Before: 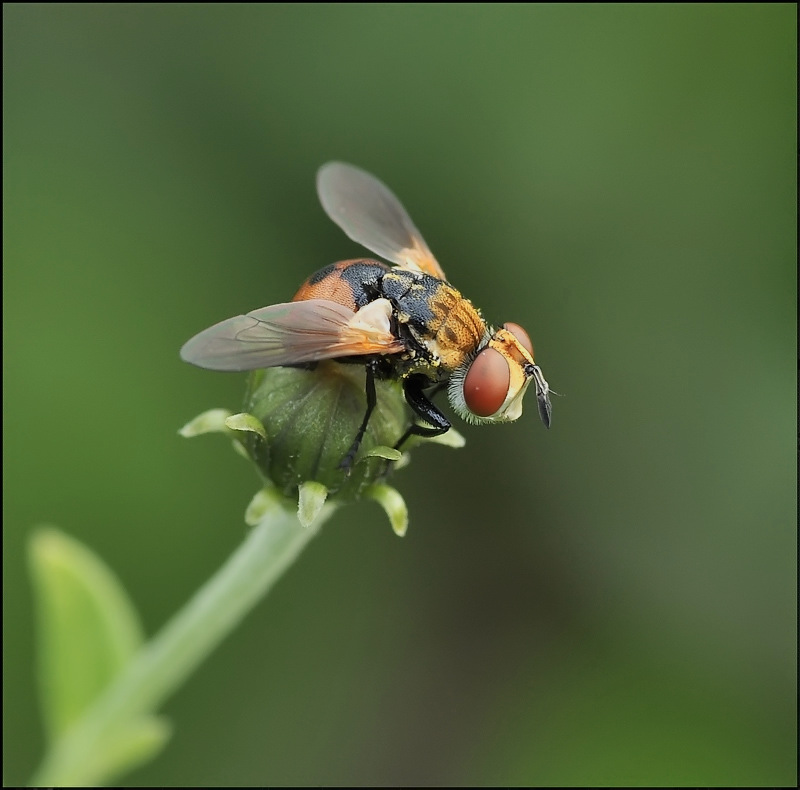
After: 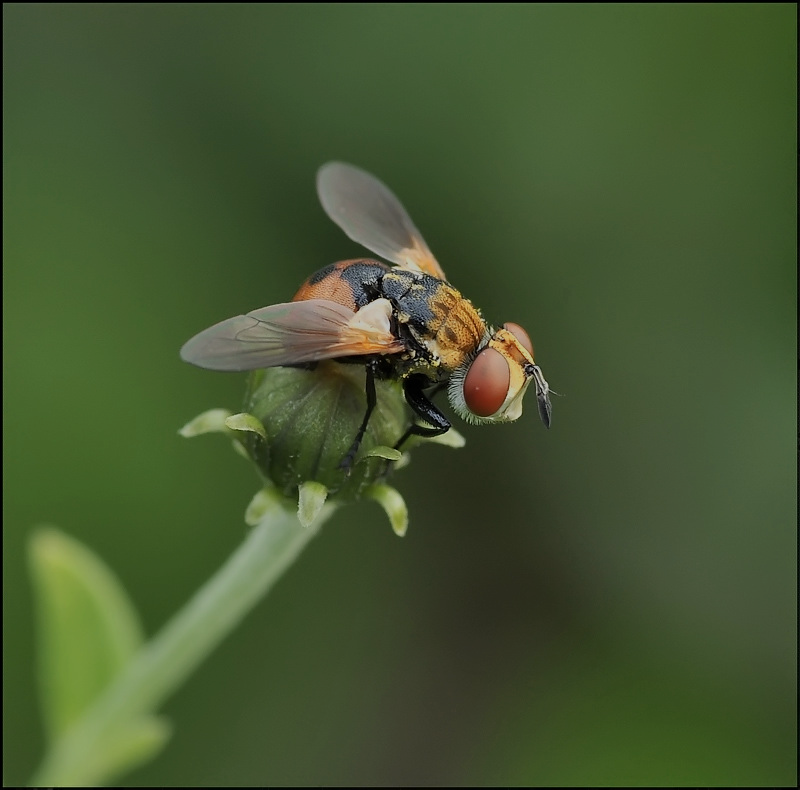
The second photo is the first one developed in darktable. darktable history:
exposure: black level correction 0.001, exposure 0.5 EV, compensate exposure bias true, compensate highlight preservation false
color balance: mode lift, gamma, gain (sRGB)
